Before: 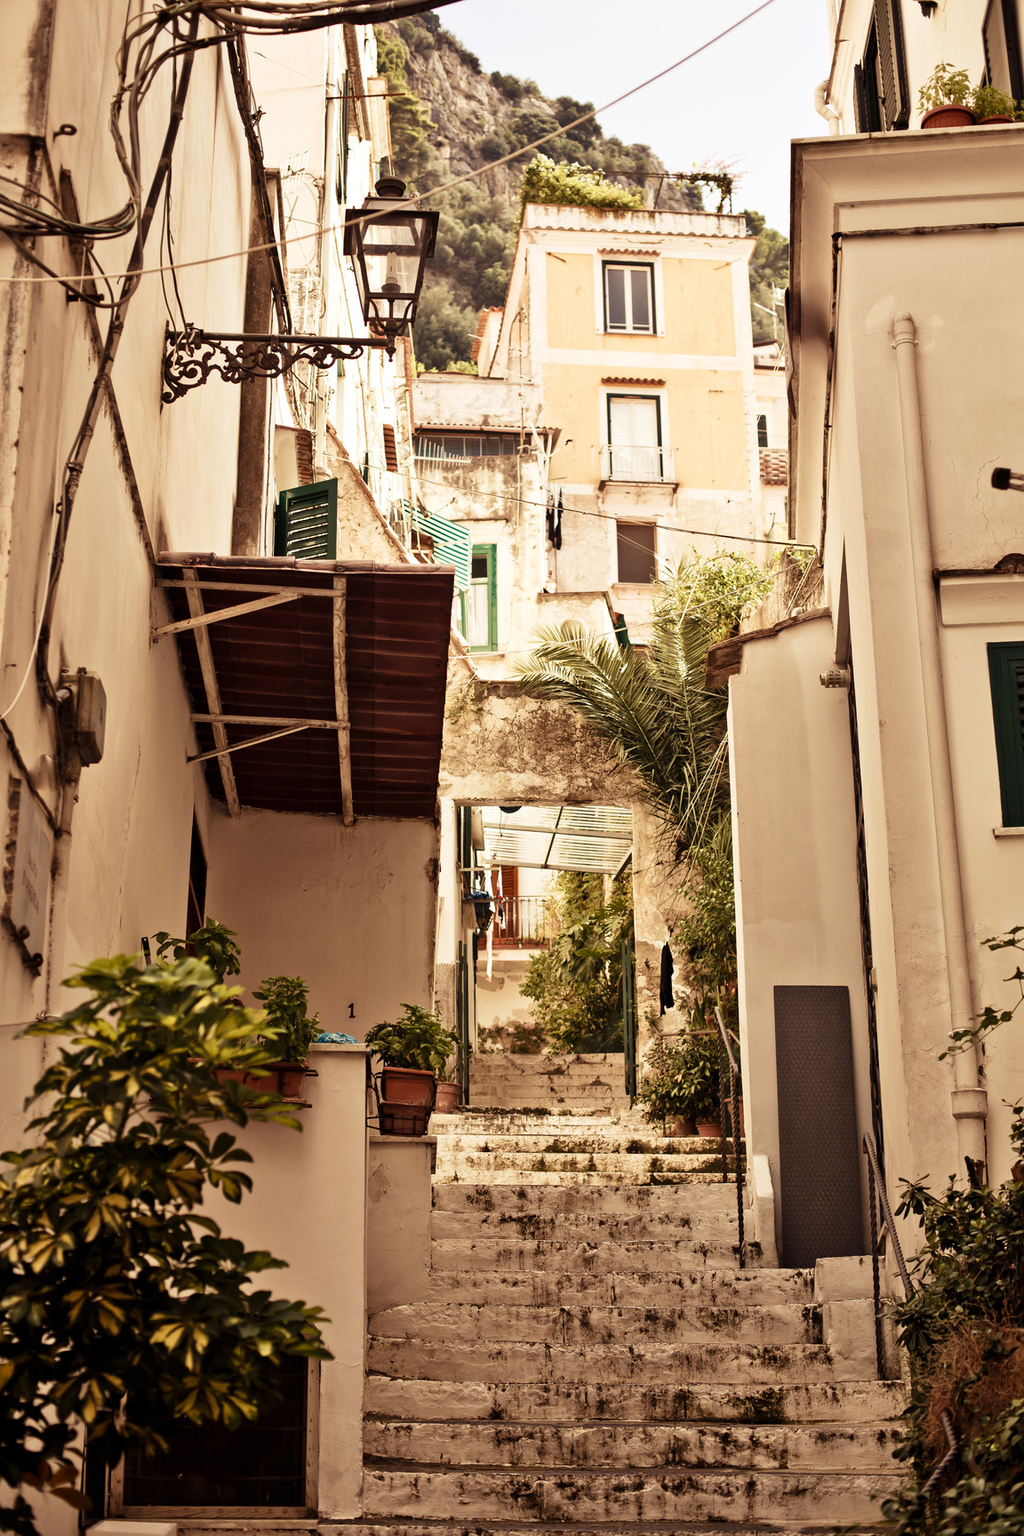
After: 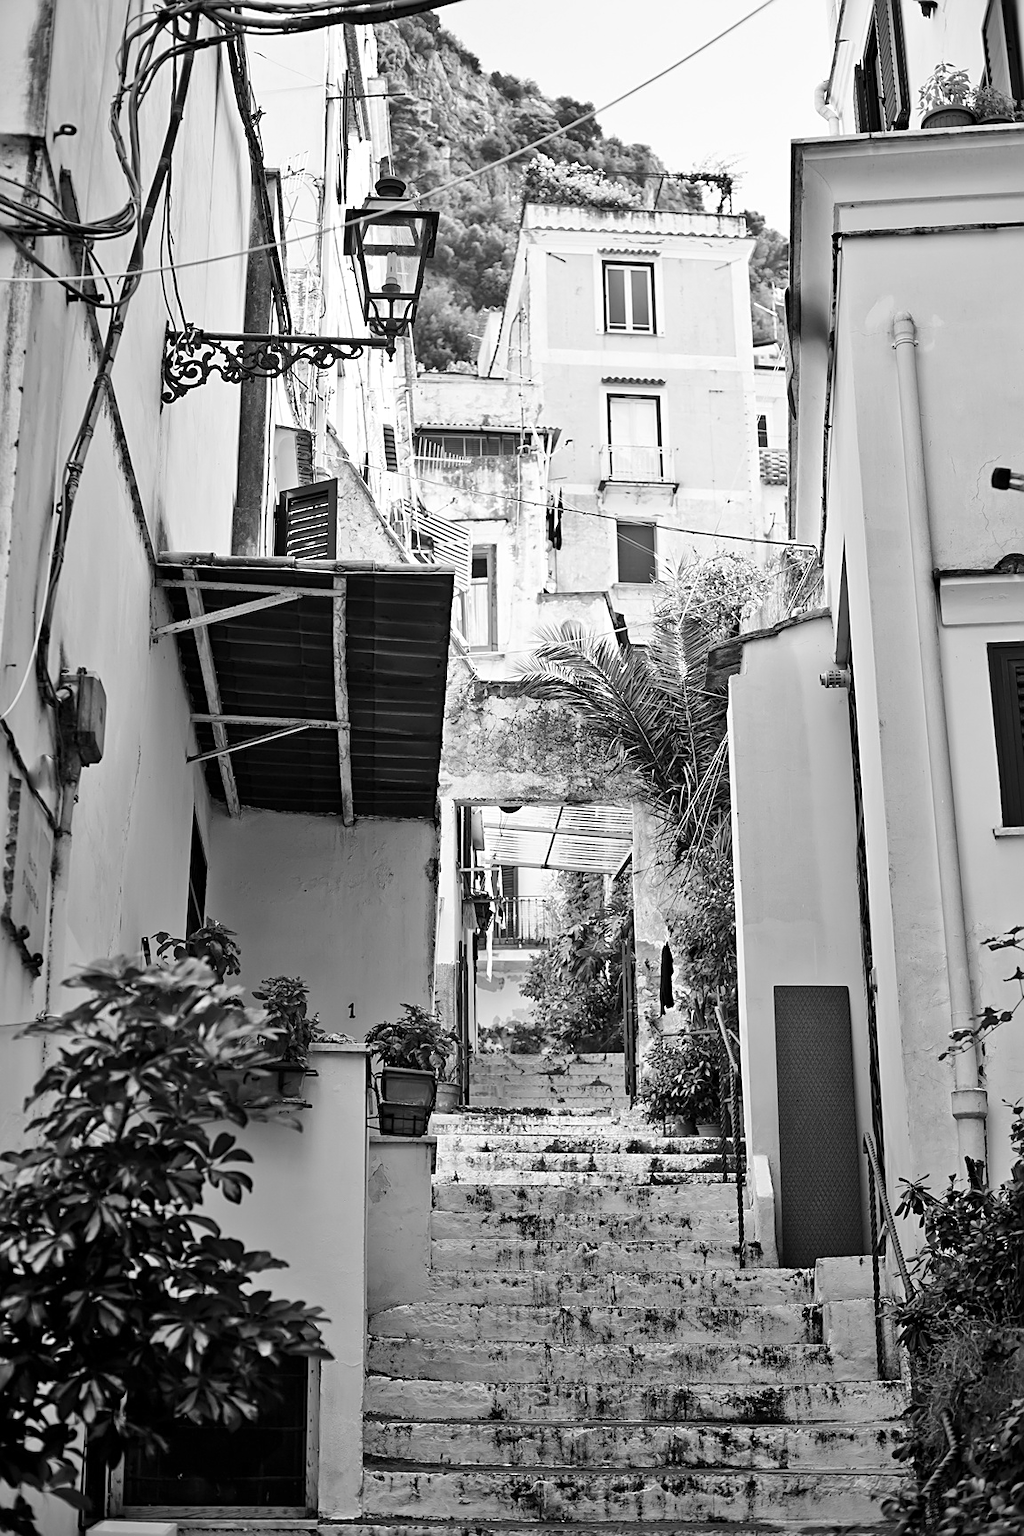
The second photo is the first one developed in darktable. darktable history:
monochrome: a 32, b 64, size 2.3, highlights 1
sharpen: on, module defaults
color balance rgb: perceptual saturation grading › global saturation 25%, perceptual brilliance grading › mid-tones 10%, perceptual brilliance grading › shadows 15%, global vibrance 20%
